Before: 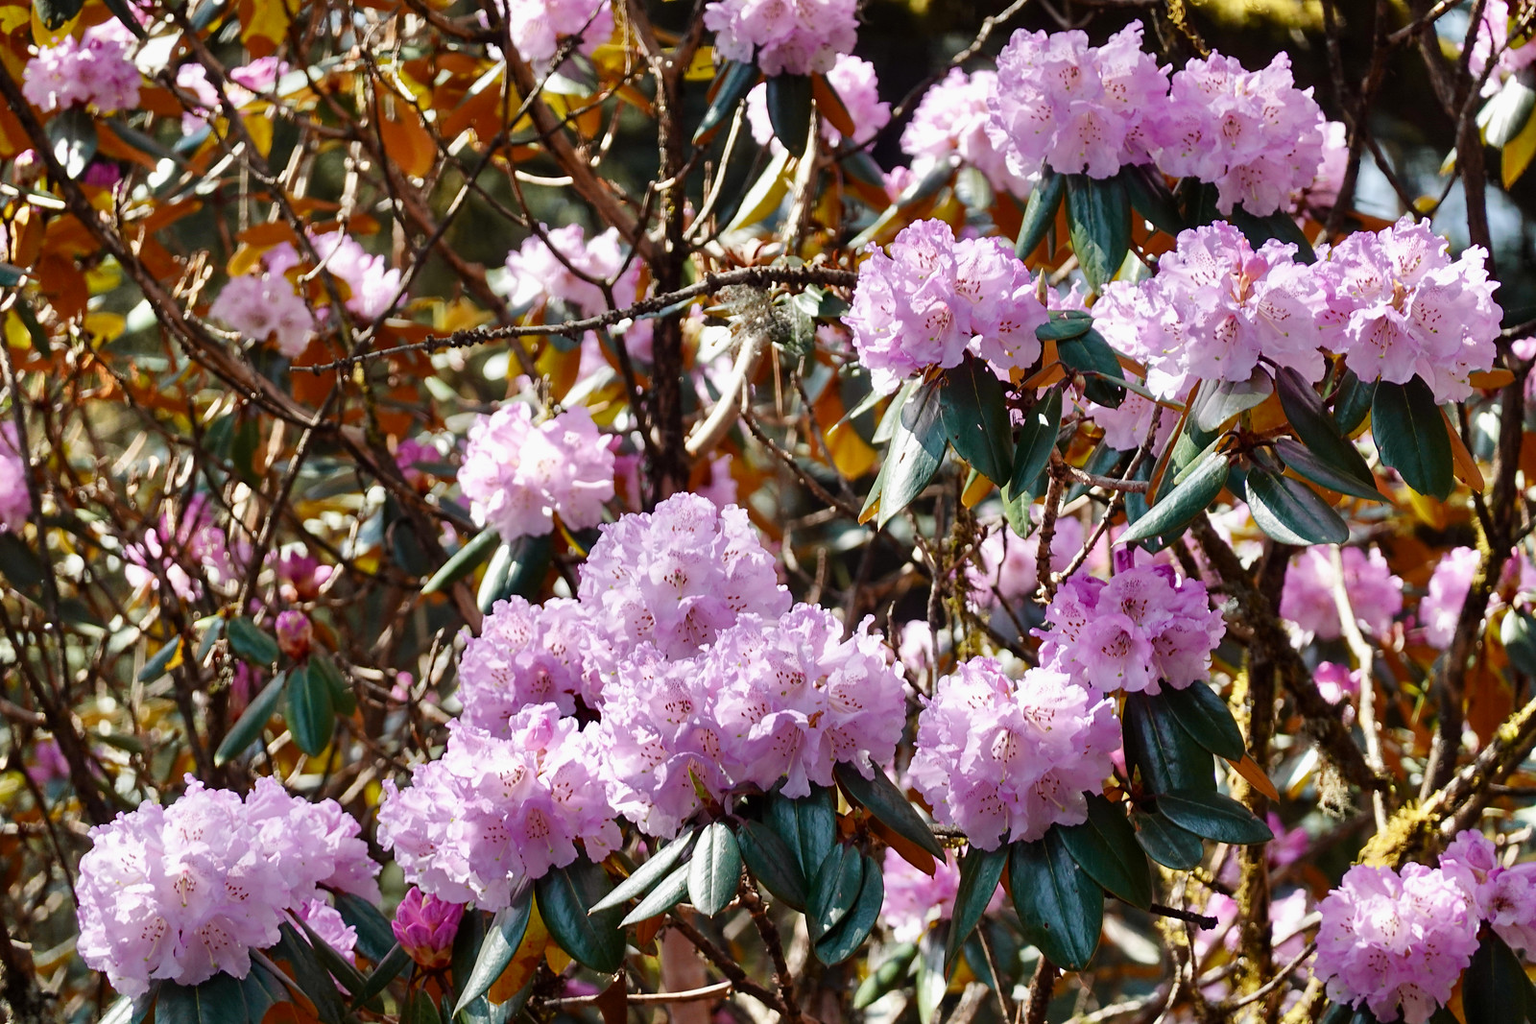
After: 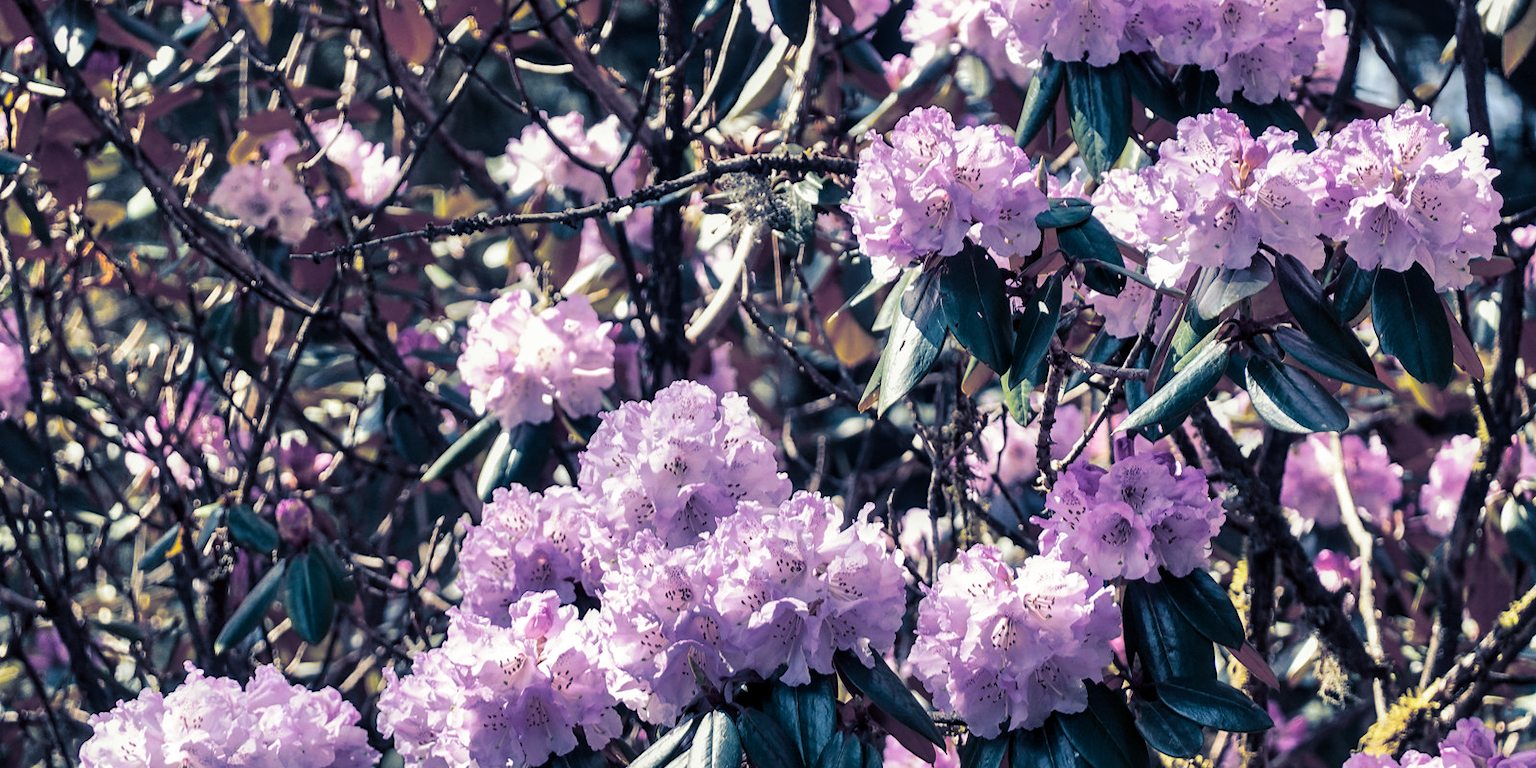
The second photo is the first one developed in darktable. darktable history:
split-toning: shadows › hue 226.8°, shadows › saturation 0.84
local contrast: on, module defaults
crop: top 11.038%, bottom 13.962%
